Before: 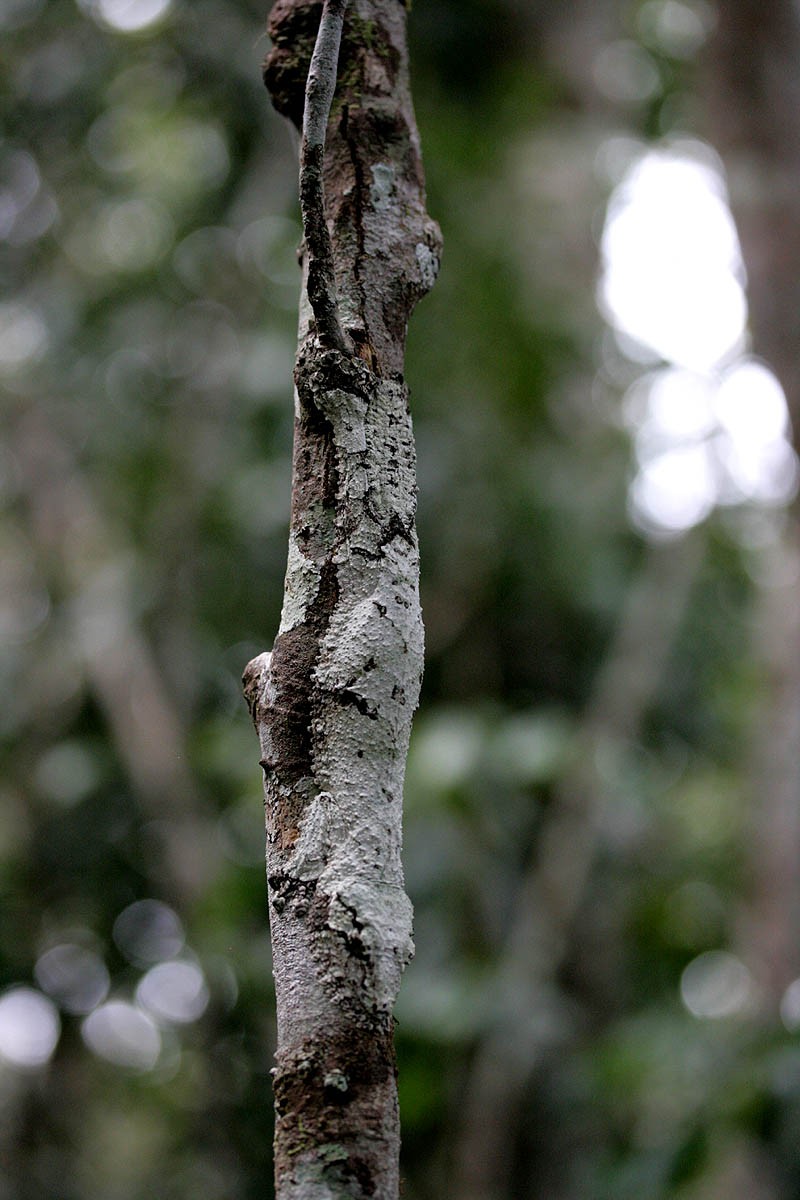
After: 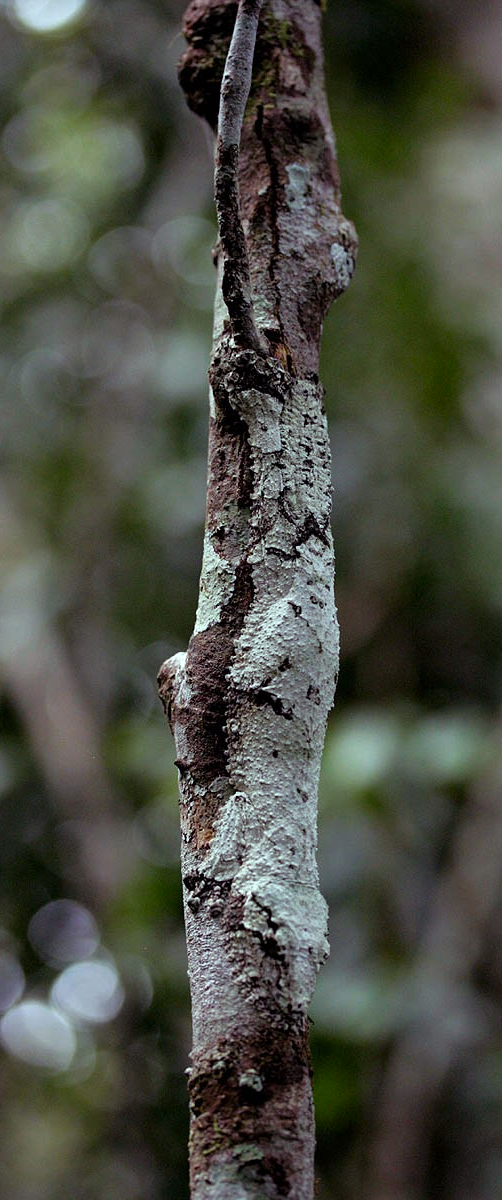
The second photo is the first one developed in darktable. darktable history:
crop: left 10.644%, right 26.528%
color balance rgb: shadows lift › luminance 0.49%, shadows lift › chroma 6.83%, shadows lift › hue 300.29°, power › hue 208.98°, highlights gain › luminance 20.24%, highlights gain › chroma 2.73%, highlights gain › hue 173.85°, perceptual saturation grading › global saturation 18.05%
